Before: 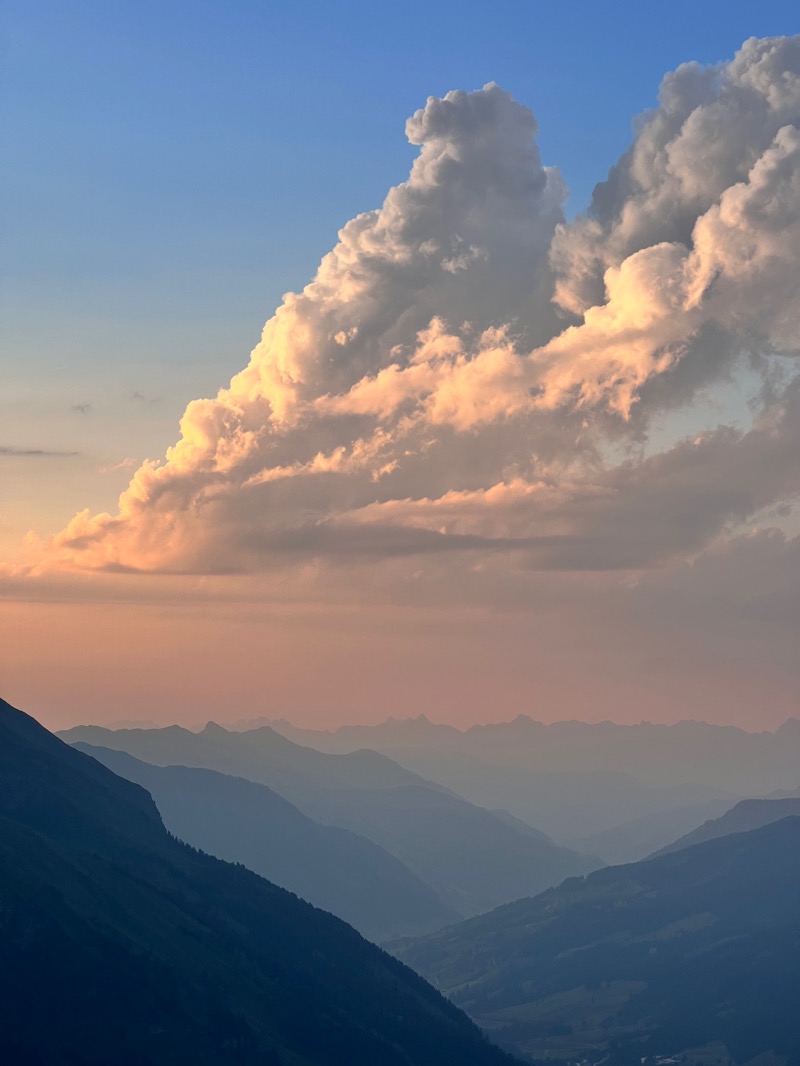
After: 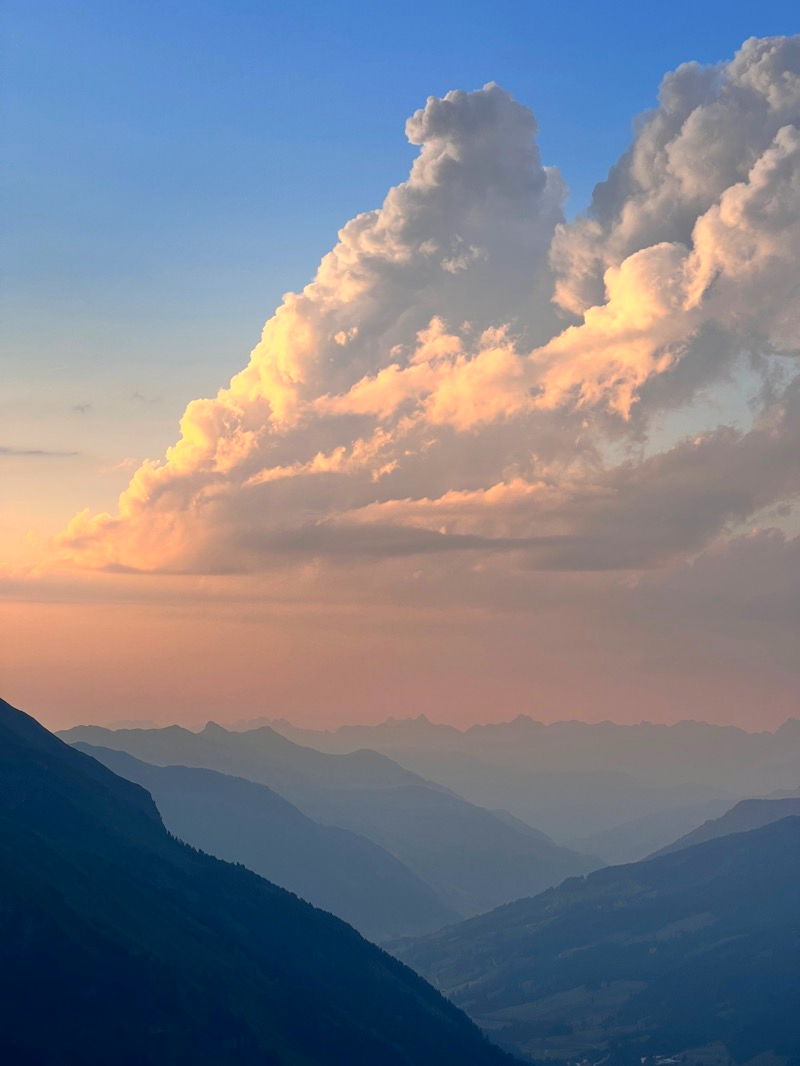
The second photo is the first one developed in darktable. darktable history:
contrast brightness saturation: contrast 0.04, saturation 0.16
bloom: on, module defaults
